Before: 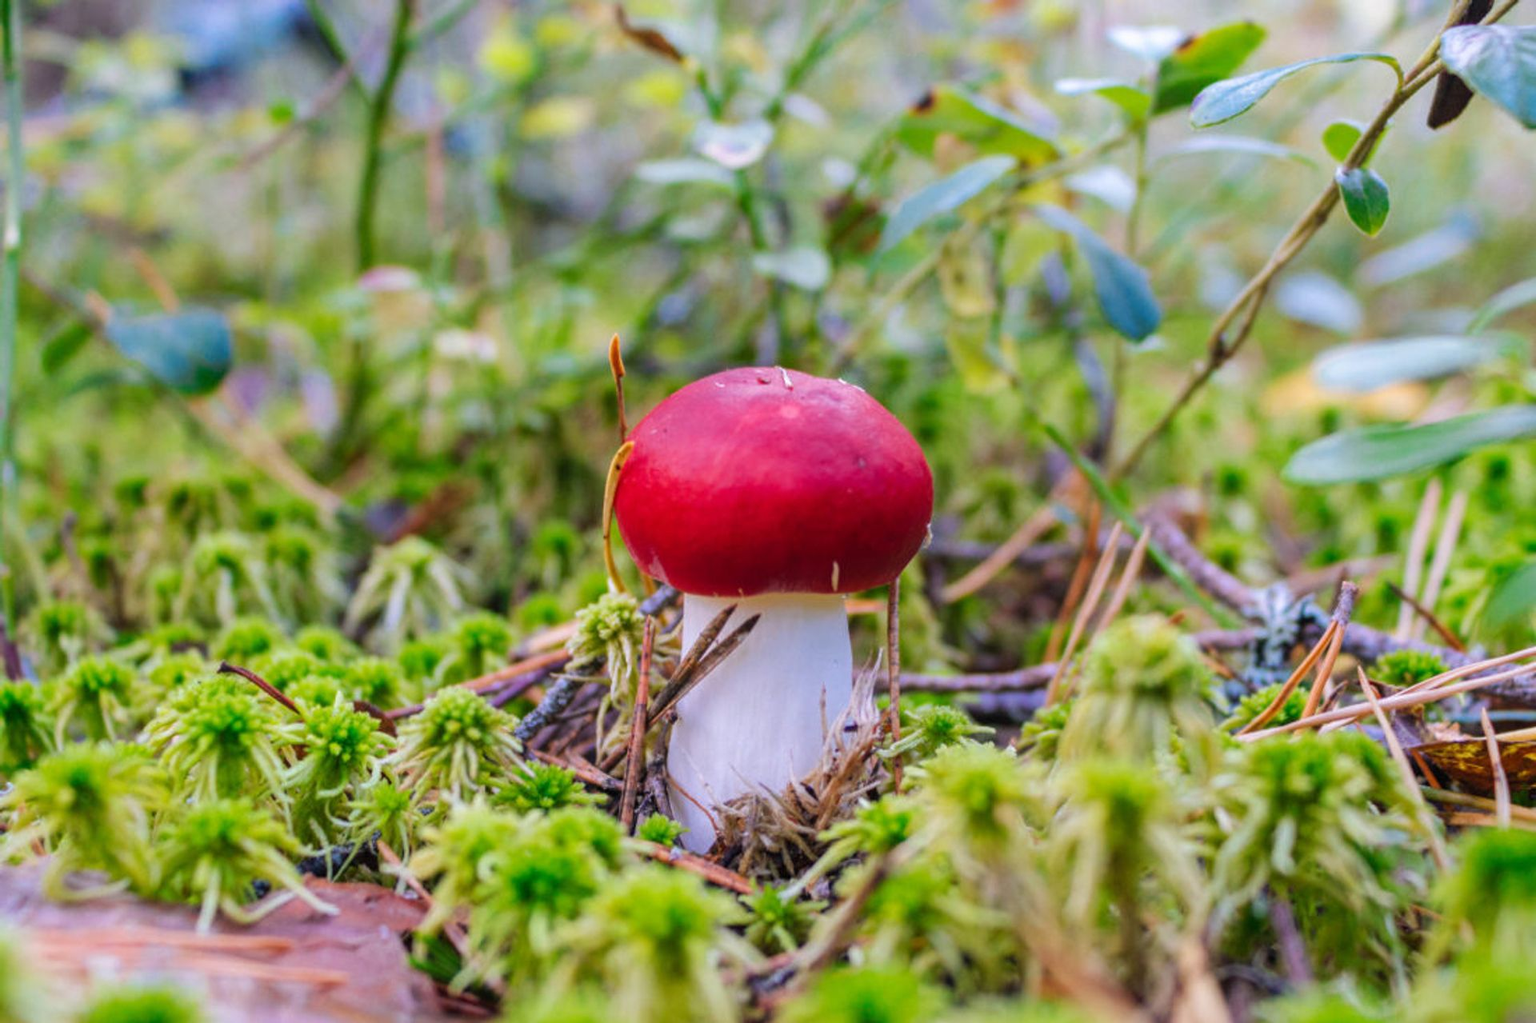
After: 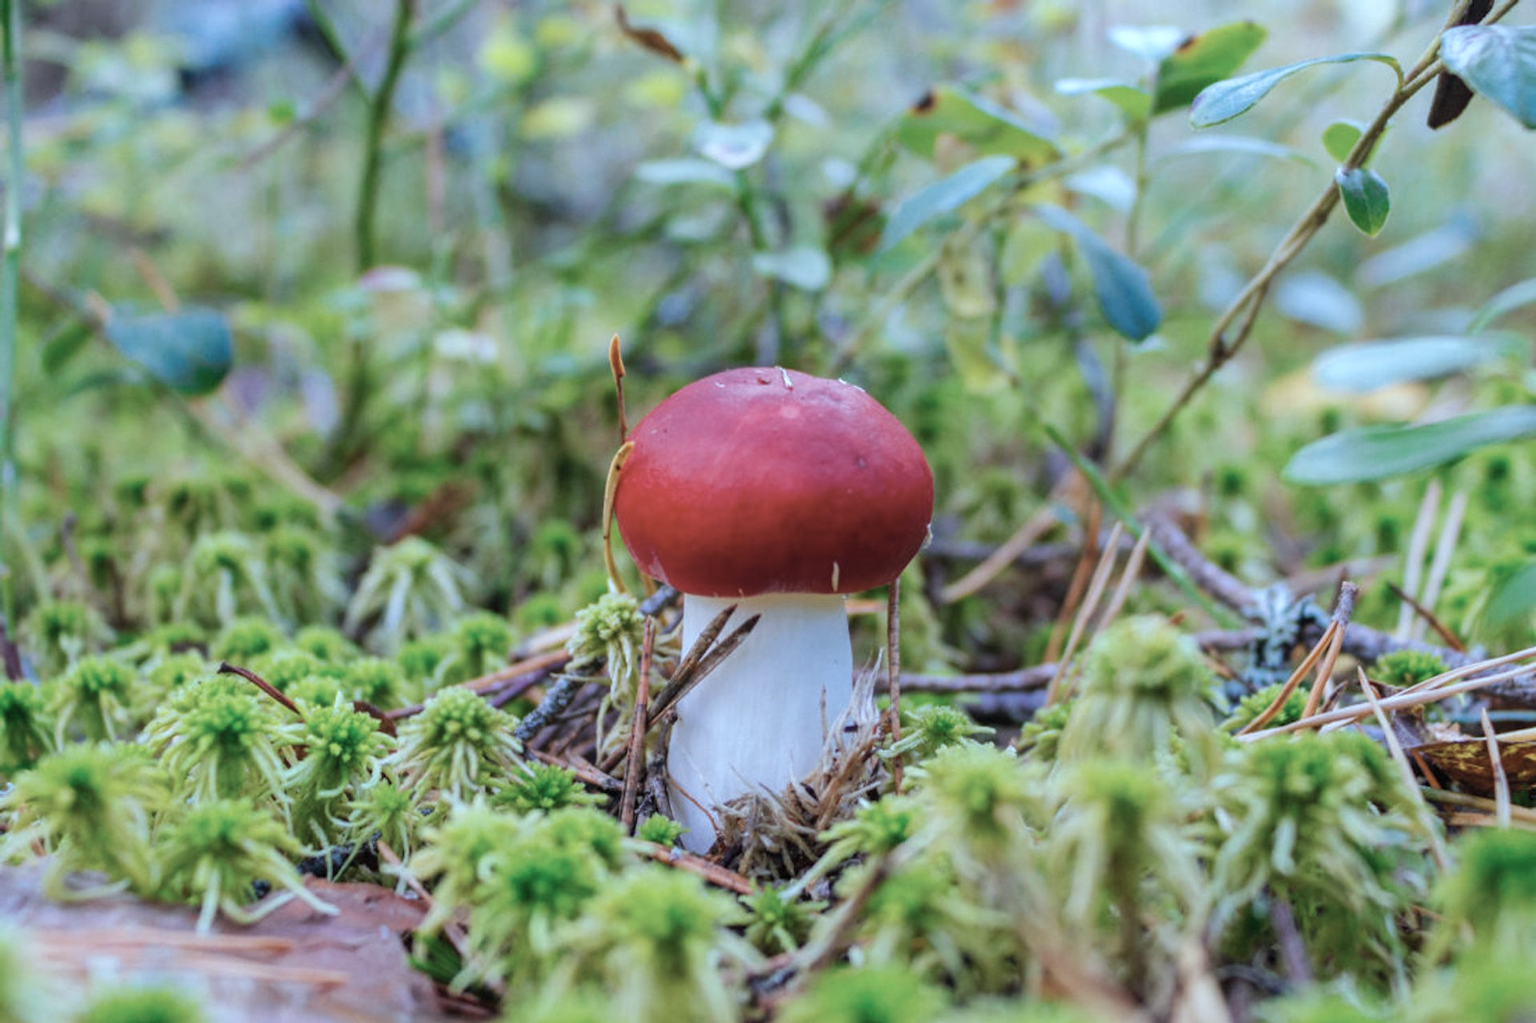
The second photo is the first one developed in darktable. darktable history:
color correction: highlights a* -13.23, highlights b* -17.37, saturation 0.703
